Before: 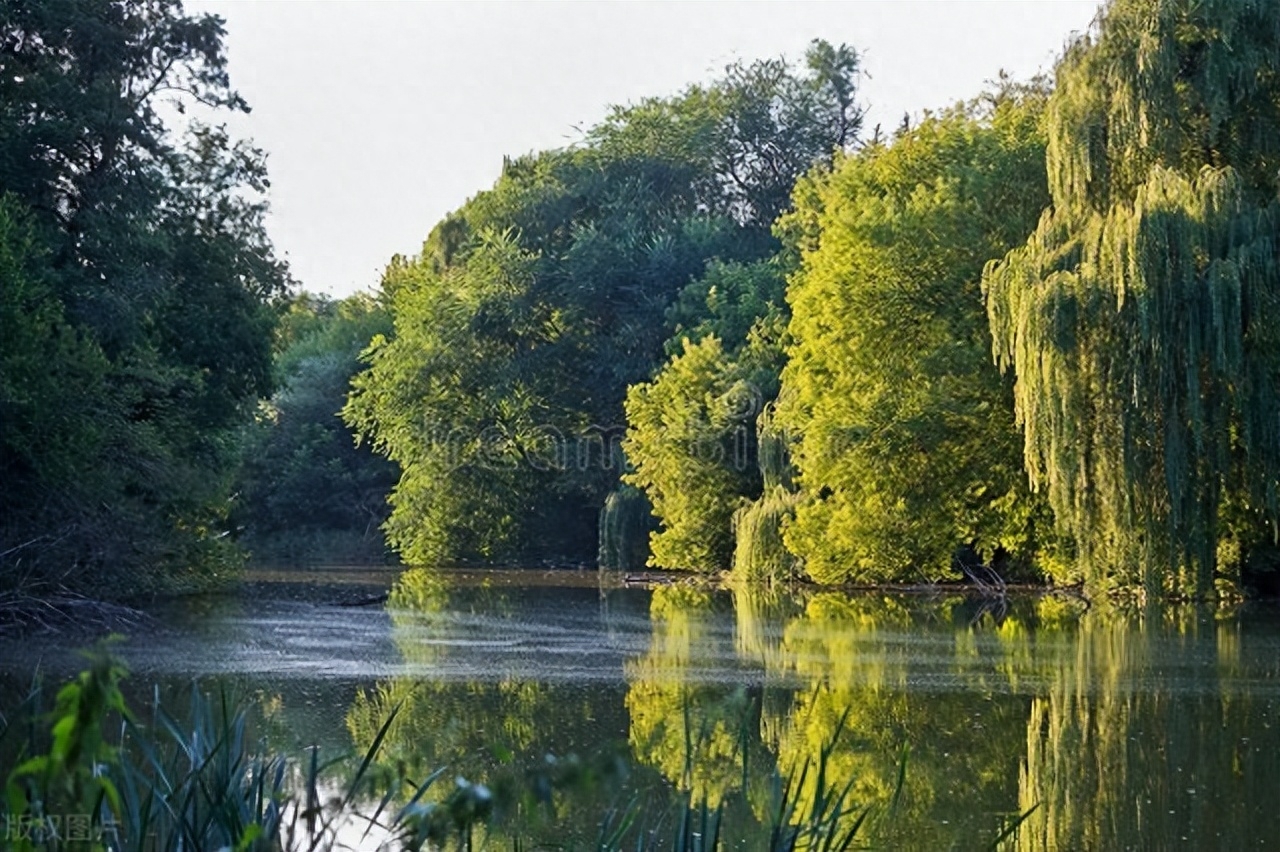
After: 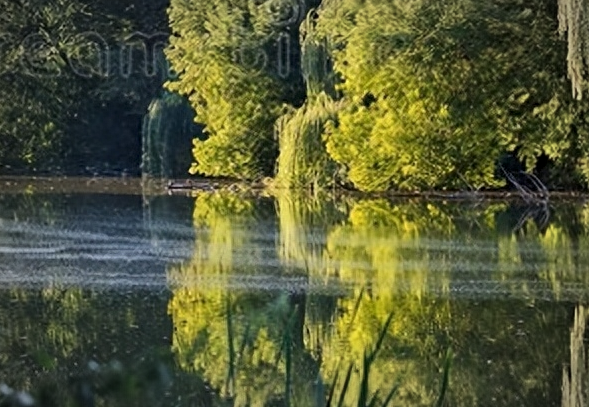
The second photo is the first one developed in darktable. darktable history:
vignetting: fall-off start 67.41%, fall-off radius 66.73%, automatic ratio true
local contrast: highlights 103%, shadows 101%, detail 119%, midtone range 0.2
crop: left 35.754%, top 46.208%, right 18.179%, bottom 5.935%
